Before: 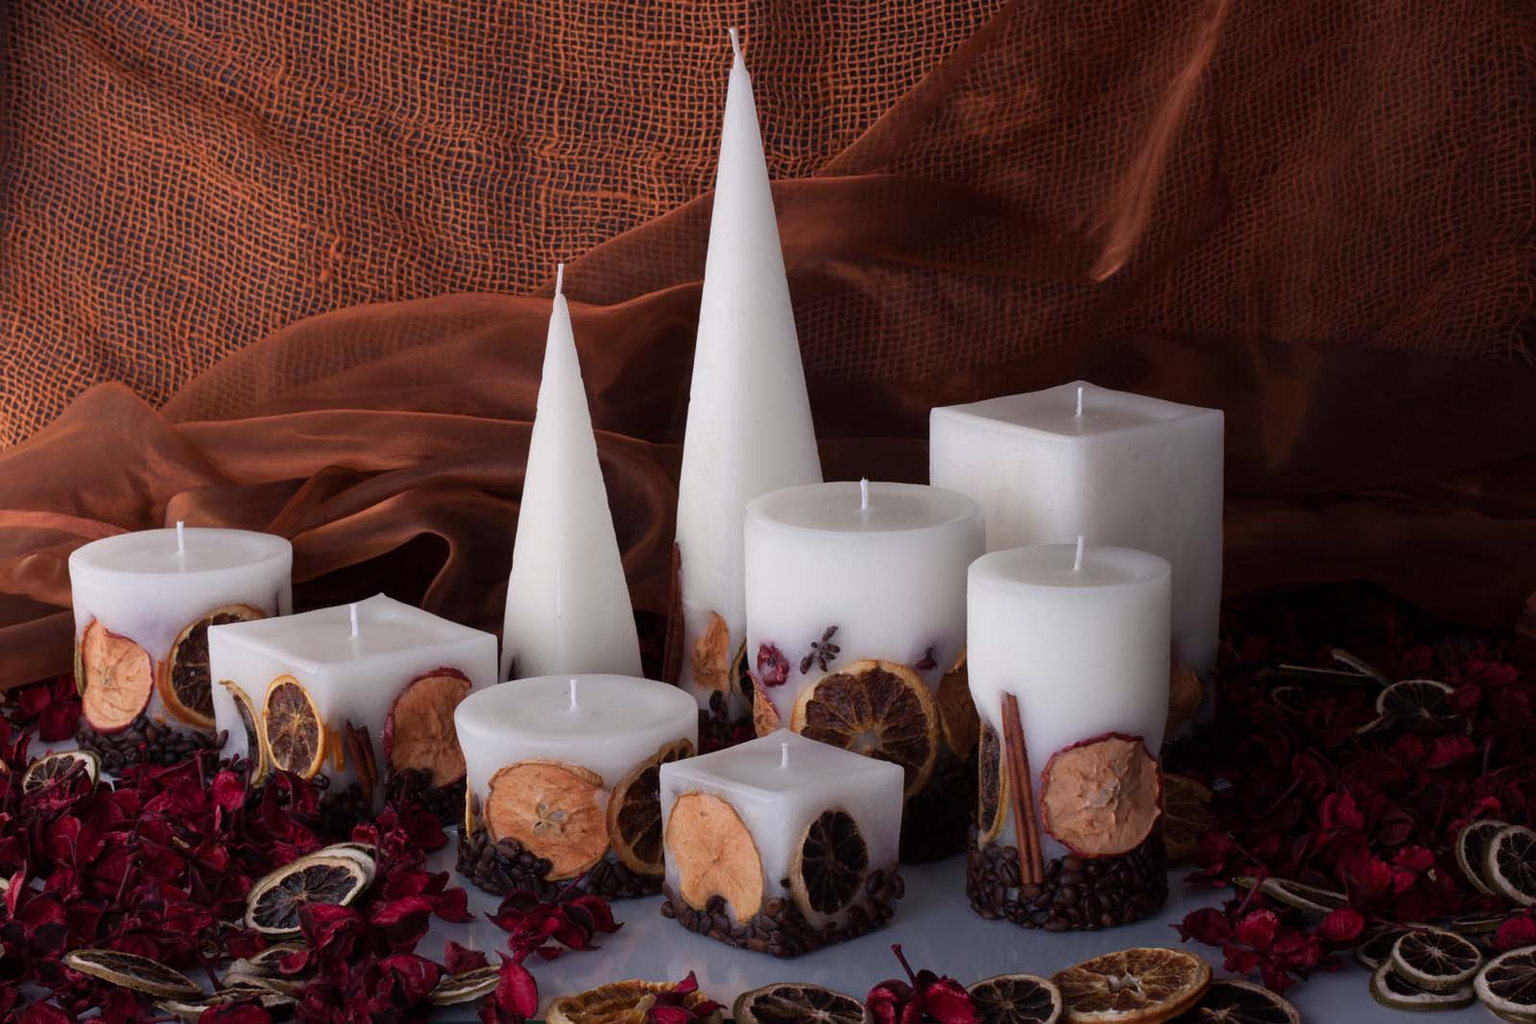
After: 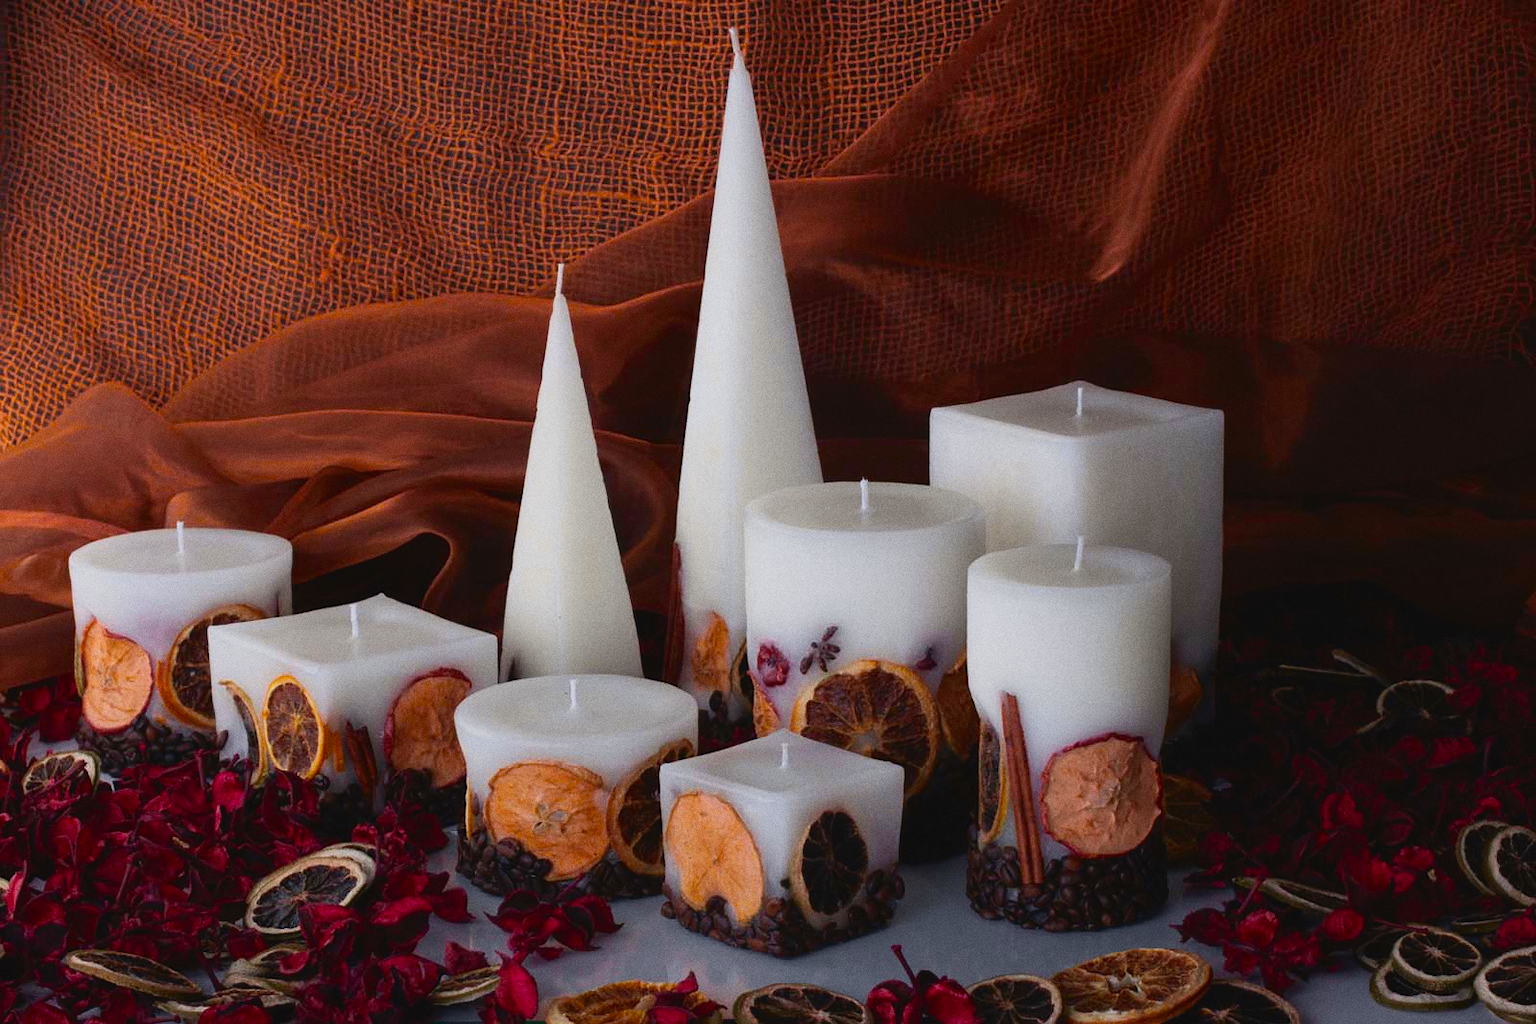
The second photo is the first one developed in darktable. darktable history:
grain: coarseness 0.09 ISO
tone curve: curves: ch0 [(0, 0.036) (0.053, 0.068) (0.211, 0.217) (0.519, 0.513) (0.847, 0.82) (0.991, 0.914)]; ch1 [(0, 0) (0.276, 0.206) (0.412, 0.353) (0.482, 0.475) (0.495, 0.5) (0.509, 0.502) (0.563, 0.57) (0.667, 0.672) (0.788, 0.809) (1, 1)]; ch2 [(0, 0) (0.438, 0.456) (0.473, 0.47) (0.503, 0.503) (0.523, 0.528) (0.562, 0.571) (0.612, 0.61) (0.679, 0.72) (1, 1)], color space Lab, independent channels, preserve colors none
color balance: output saturation 120%
